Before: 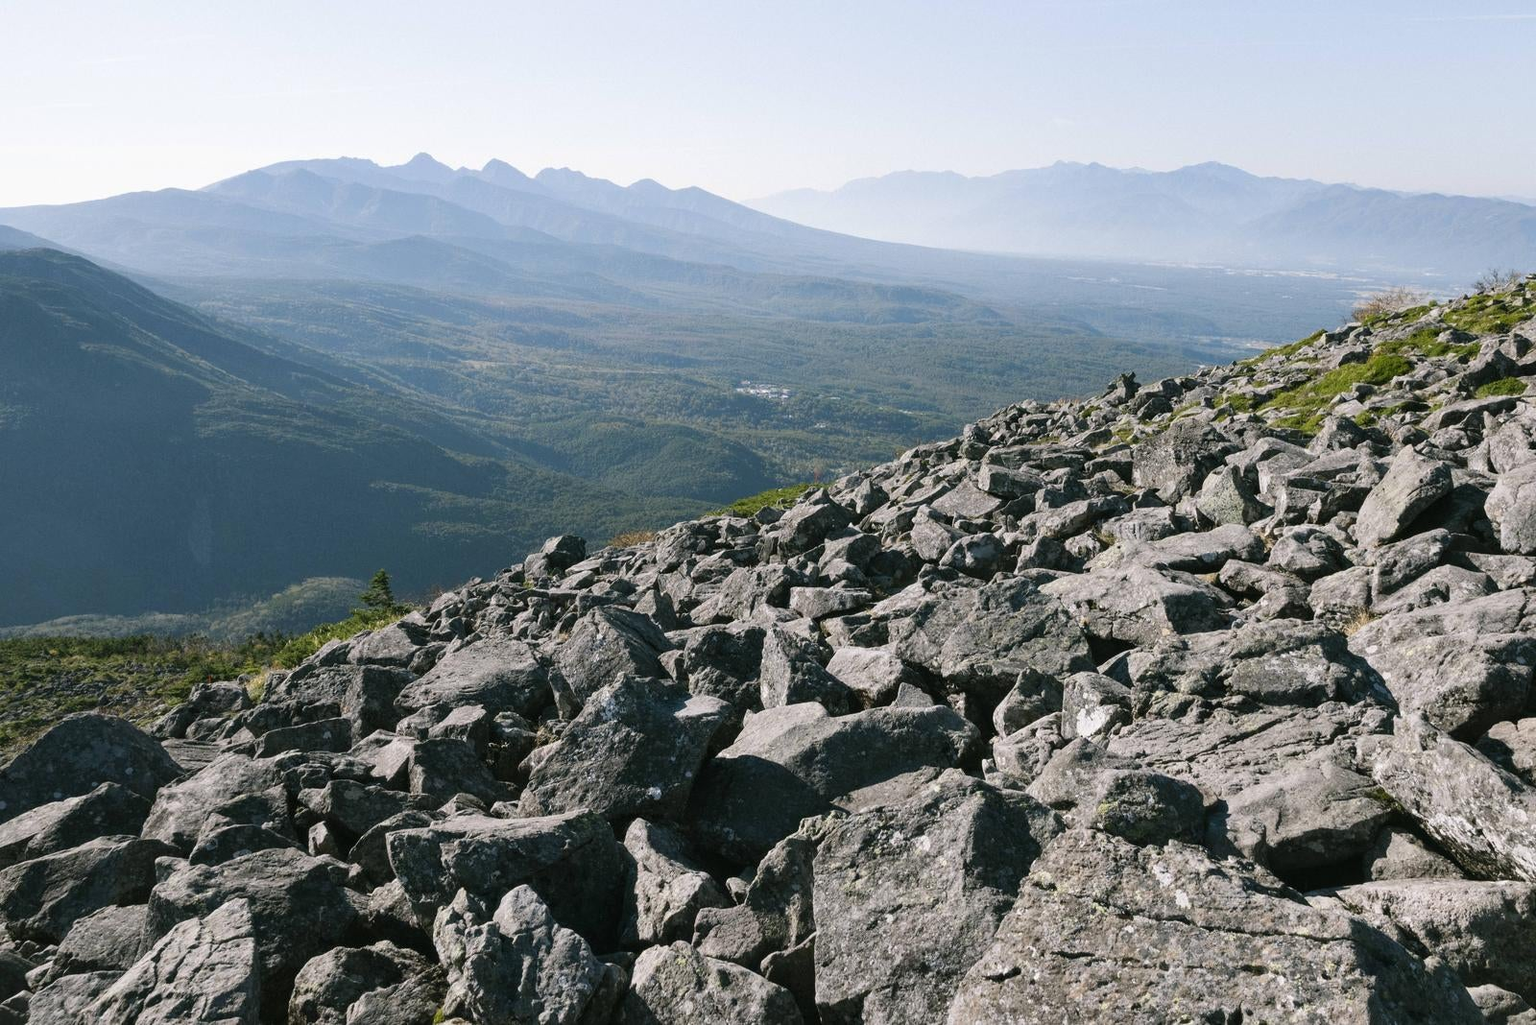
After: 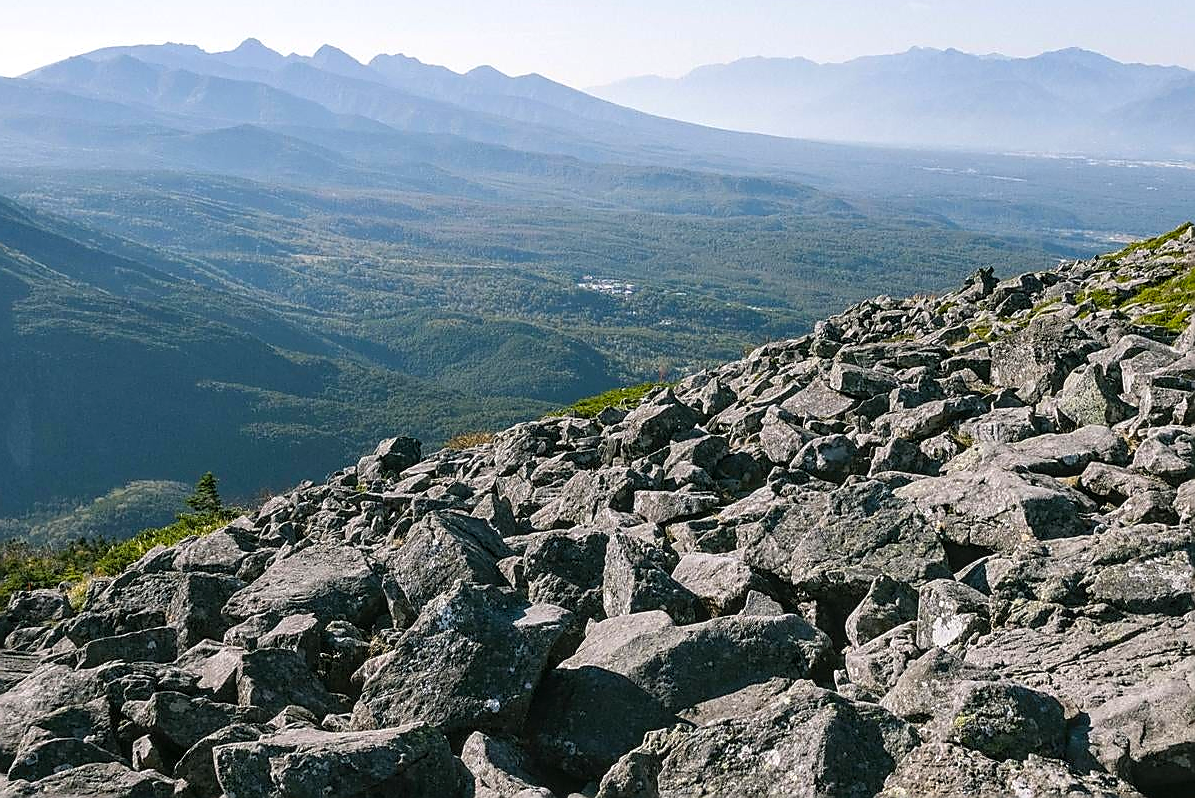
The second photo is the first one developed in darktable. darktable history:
color balance rgb: perceptual saturation grading › global saturation 25%, global vibrance 20%
sharpen: radius 1.4, amount 1.25, threshold 0.7
local contrast: on, module defaults
crop and rotate: left 11.831%, top 11.346%, right 13.429%, bottom 13.899%
